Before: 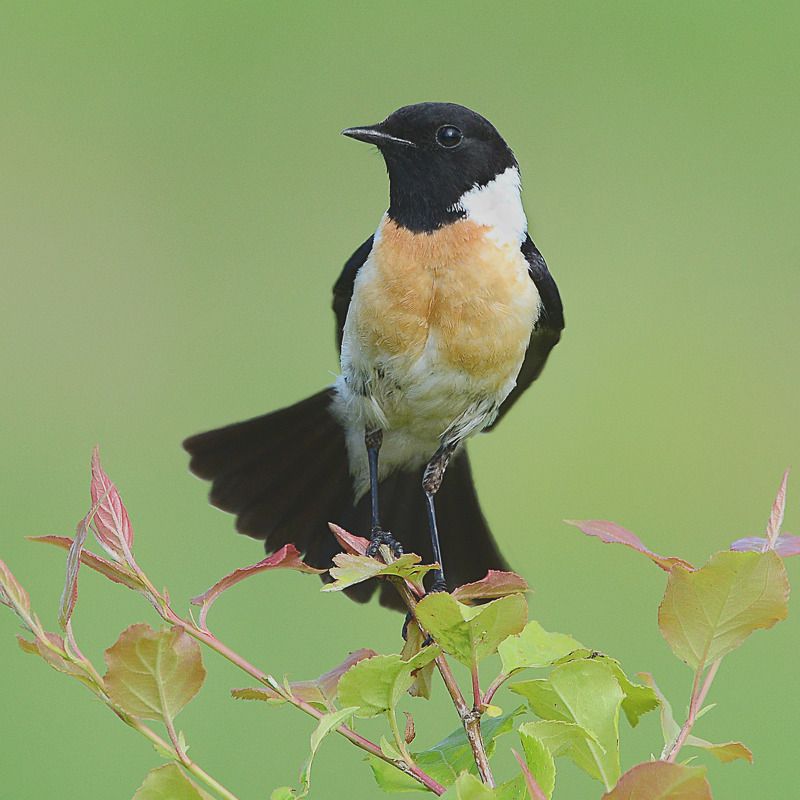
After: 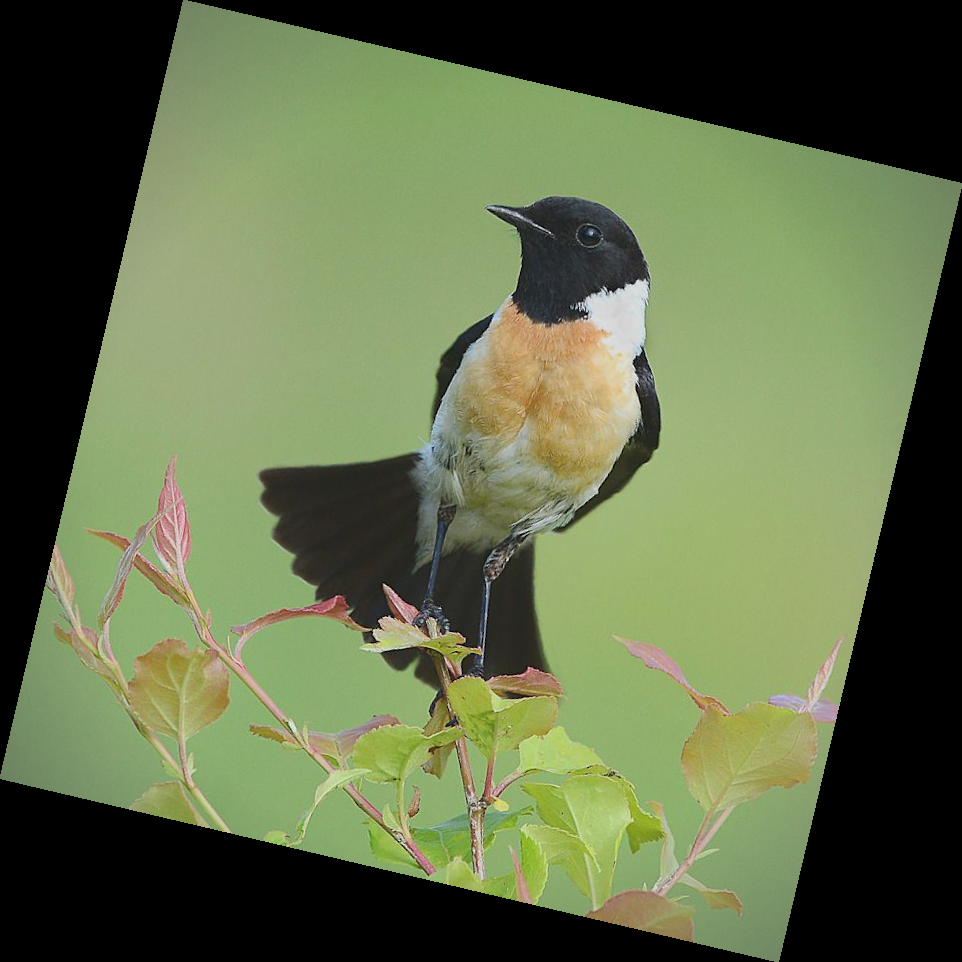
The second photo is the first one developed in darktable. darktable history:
vignetting: unbound false
rotate and perspective: rotation 13.27°, automatic cropping off
